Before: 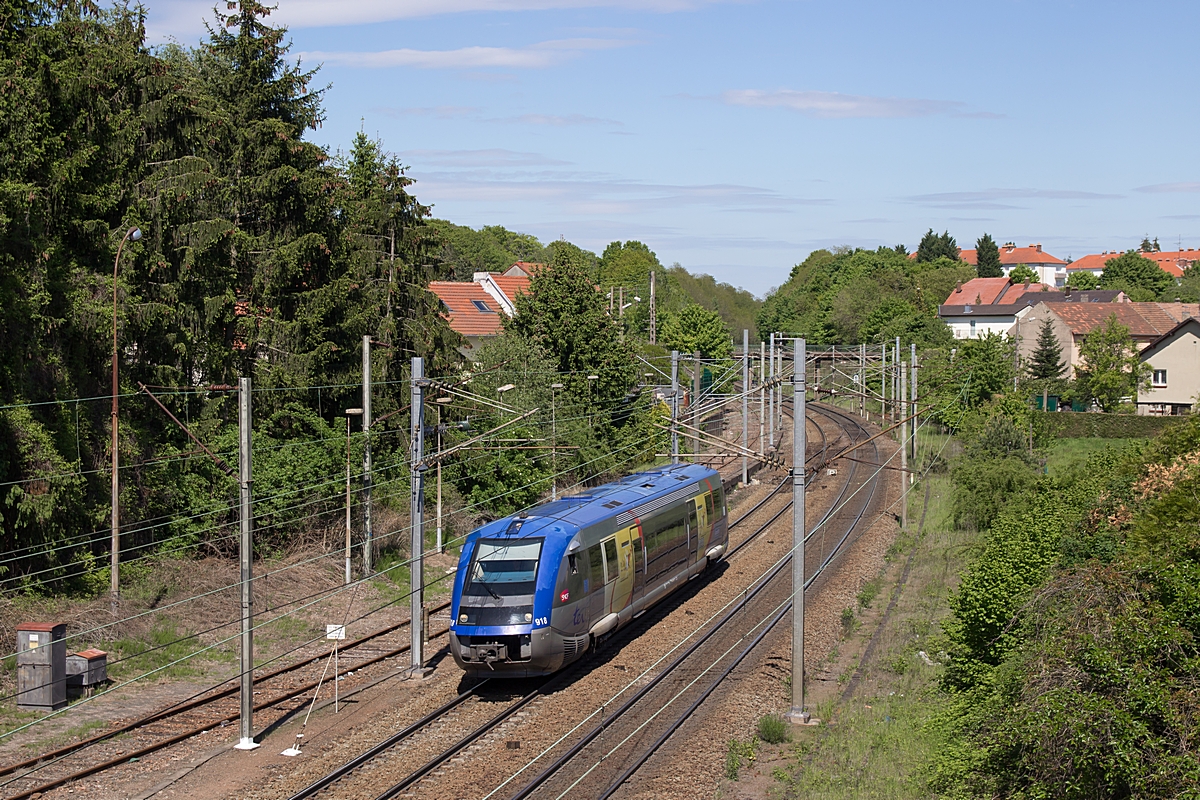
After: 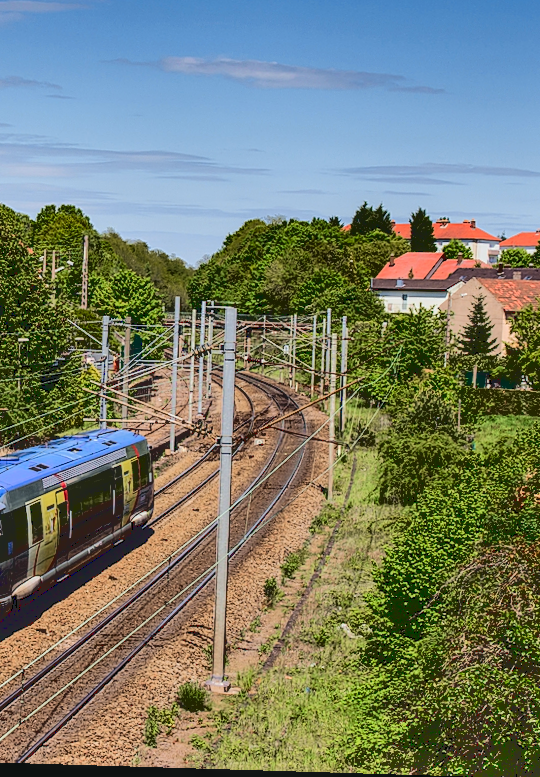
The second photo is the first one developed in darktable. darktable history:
tone curve: curves: ch0 [(0.001, 0.034) (0.115, 0.093) (0.251, 0.232) (0.382, 0.397) (0.652, 0.719) (0.802, 0.876) (1, 0.998)]; ch1 [(0, 0) (0.384, 0.324) (0.472, 0.466) (0.504, 0.5) (0.517, 0.533) (0.547, 0.564) (0.582, 0.628) (0.657, 0.727) (1, 1)]; ch2 [(0, 0) (0.278, 0.232) (0.5, 0.5) (0.531, 0.552) (0.61, 0.653) (1, 1)], color space Lab, independent channels, preserve colors none
local contrast: detail 130%
crop: left 47.628%, top 6.643%, right 7.874%
shadows and highlights: shadows 80.73, white point adjustment -9.07, highlights -61.46, soften with gaussian
base curve: curves: ch0 [(0.065, 0.026) (0.236, 0.358) (0.53, 0.546) (0.777, 0.841) (0.924, 0.992)], preserve colors average RGB
rotate and perspective: rotation 1.72°, automatic cropping off
